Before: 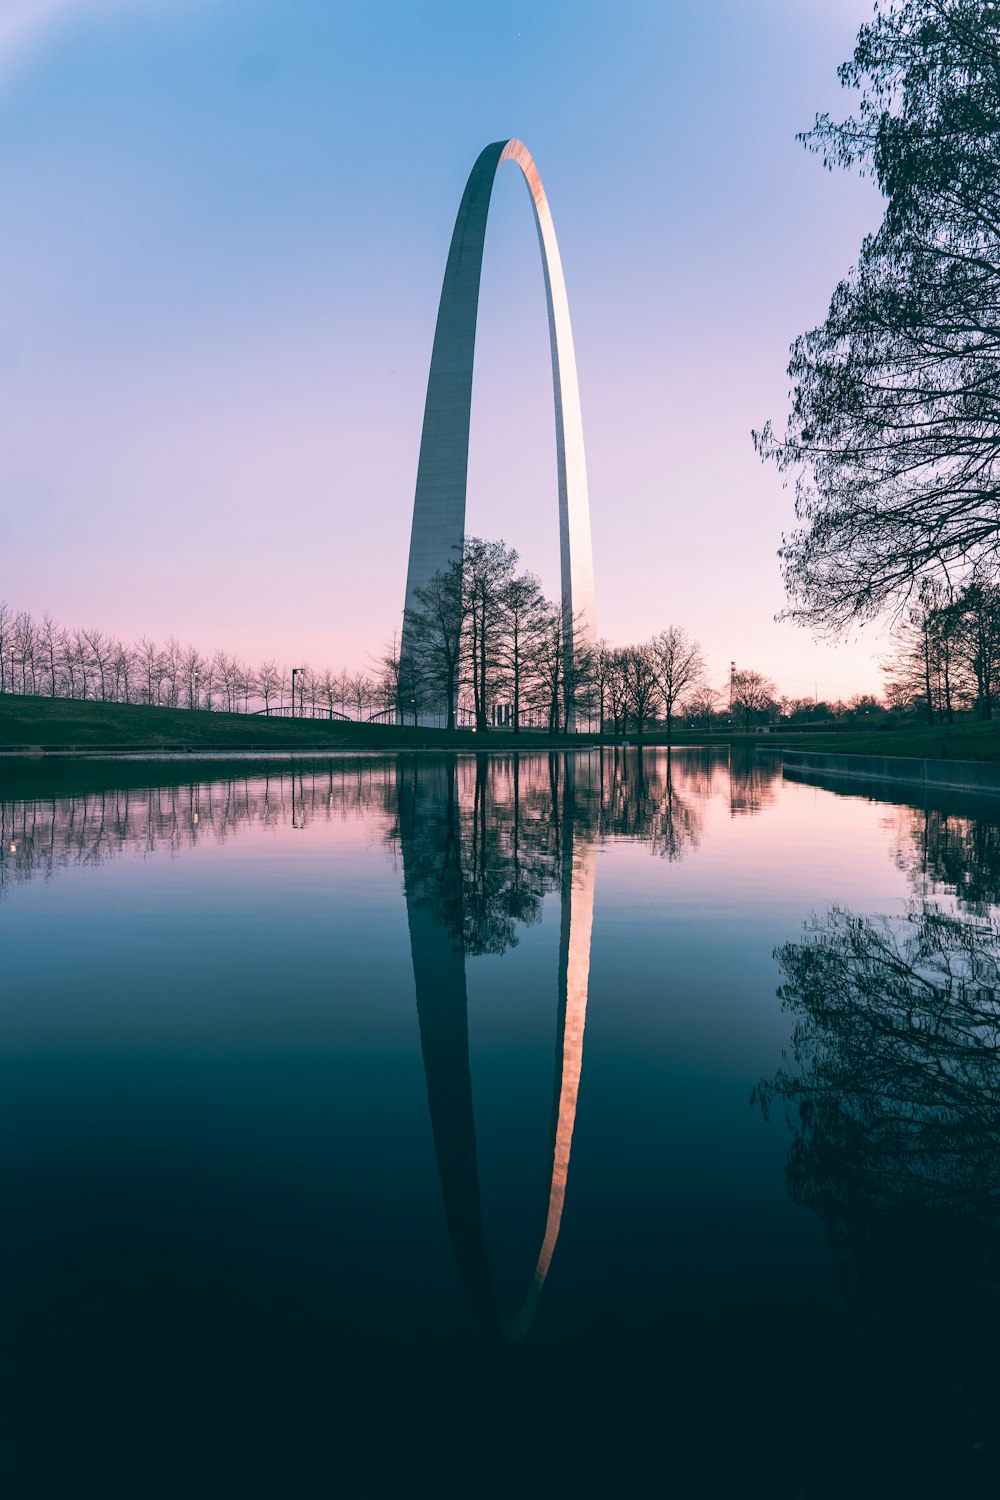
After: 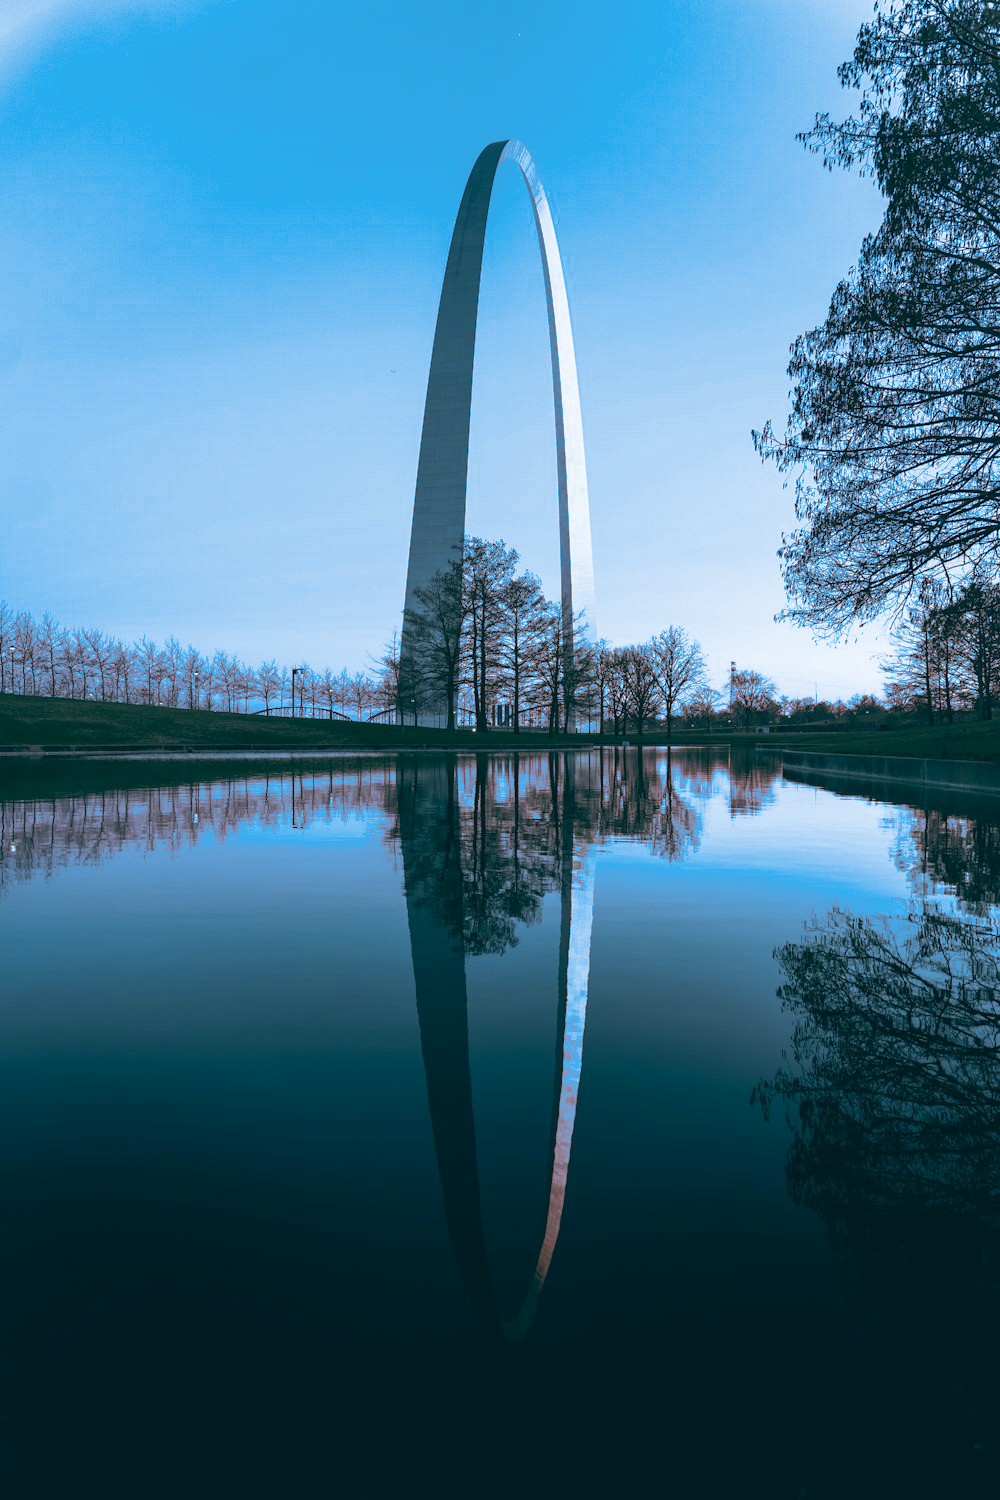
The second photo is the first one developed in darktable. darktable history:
split-toning: shadows › hue 220°, shadows › saturation 0.64, highlights › hue 220°, highlights › saturation 0.64, balance 0, compress 5.22%
exposure: compensate highlight preservation false
